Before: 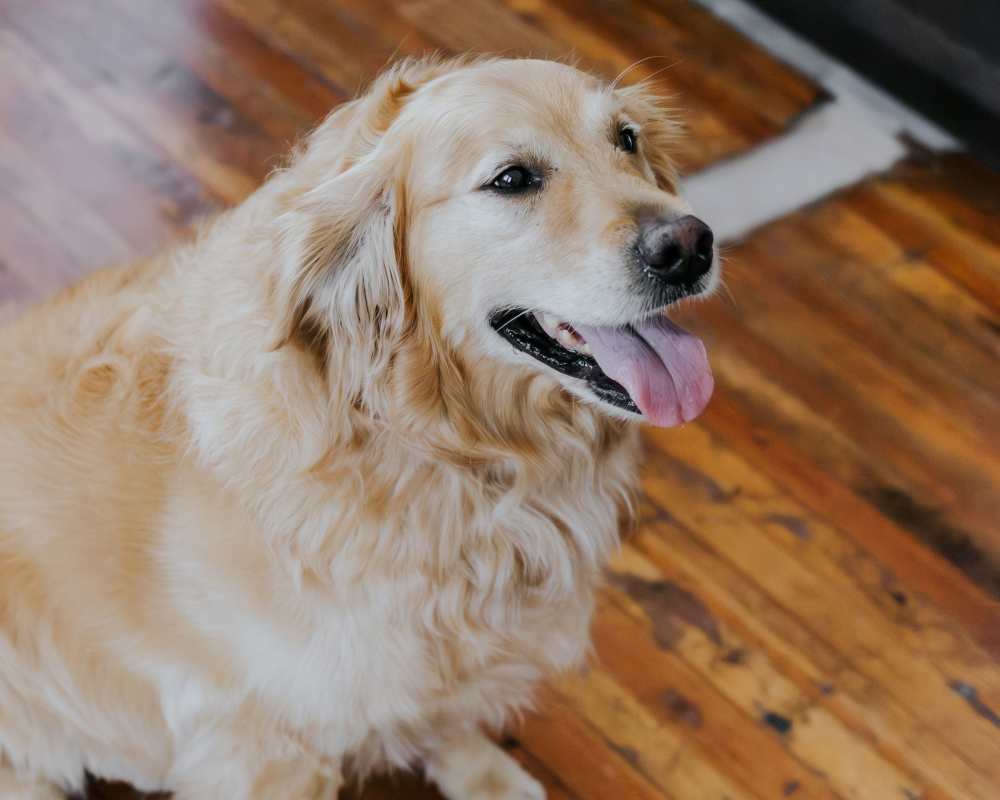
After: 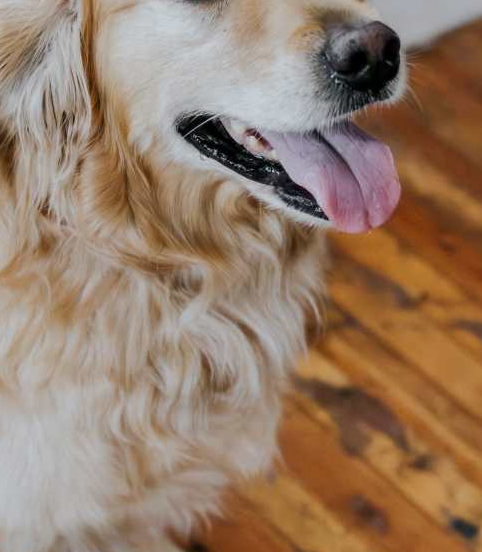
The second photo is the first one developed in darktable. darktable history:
local contrast: mode bilateral grid, contrast 21, coarseness 50, detail 119%, midtone range 0.2
crop: left 31.339%, top 24.288%, right 20.381%, bottom 6.628%
